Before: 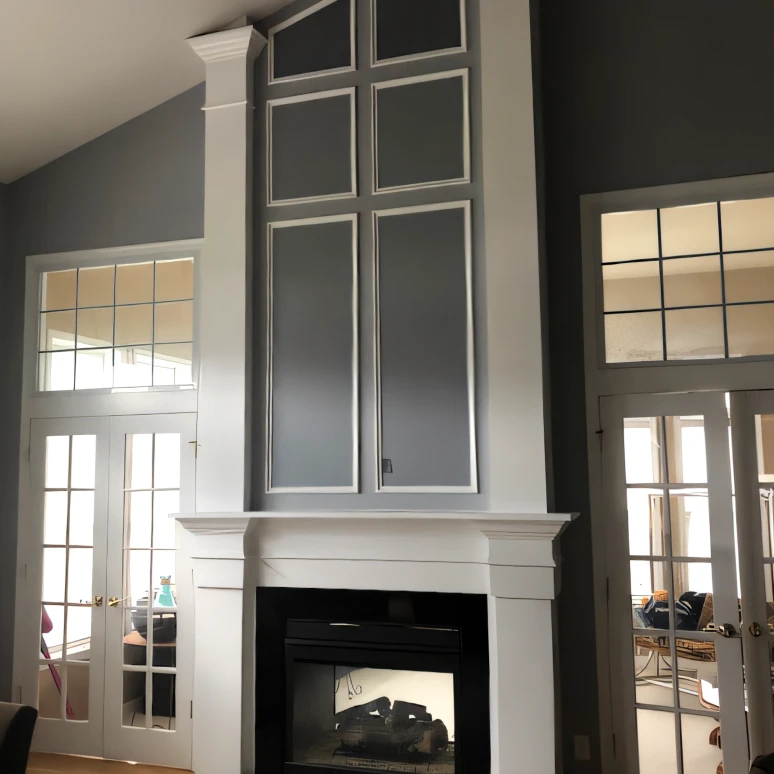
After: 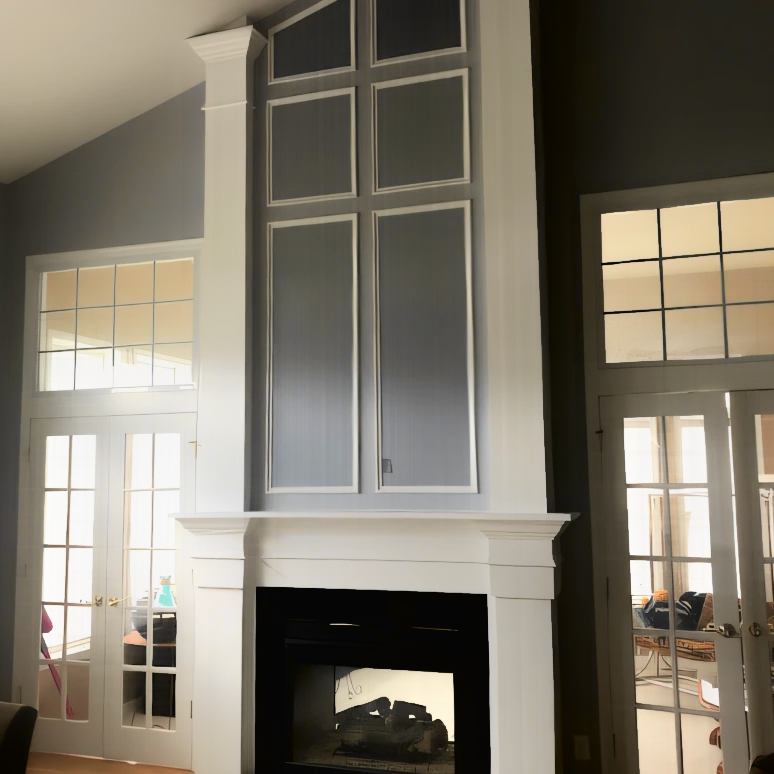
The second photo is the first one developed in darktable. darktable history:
tone curve: curves: ch0 [(0, 0.013) (0.054, 0.018) (0.205, 0.191) (0.289, 0.292) (0.39, 0.424) (0.493, 0.551) (0.666, 0.743) (0.795, 0.841) (1, 0.998)]; ch1 [(0, 0) (0.385, 0.343) (0.439, 0.415) (0.494, 0.495) (0.501, 0.501) (0.51, 0.509) (0.54, 0.552) (0.586, 0.614) (0.66, 0.706) (0.783, 0.804) (1, 1)]; ch2 [(0, 0) (0.32, 0.281) (0.403, 0.399) (0.441, 0.428) (0.47, 0.469) (0.498, 0.496) (0.524, 0.538) (0.566, 0.579) (0.633, 0.665) (0.7, 0.711) (1, 1)], color space Lab, independent channels, preserve colors none
contrast equalizer: octaves 7, y [[0.6 ×6], [0.55 ×6], [0 ×6], [0 ×6], [0 ×6]], mix -1
